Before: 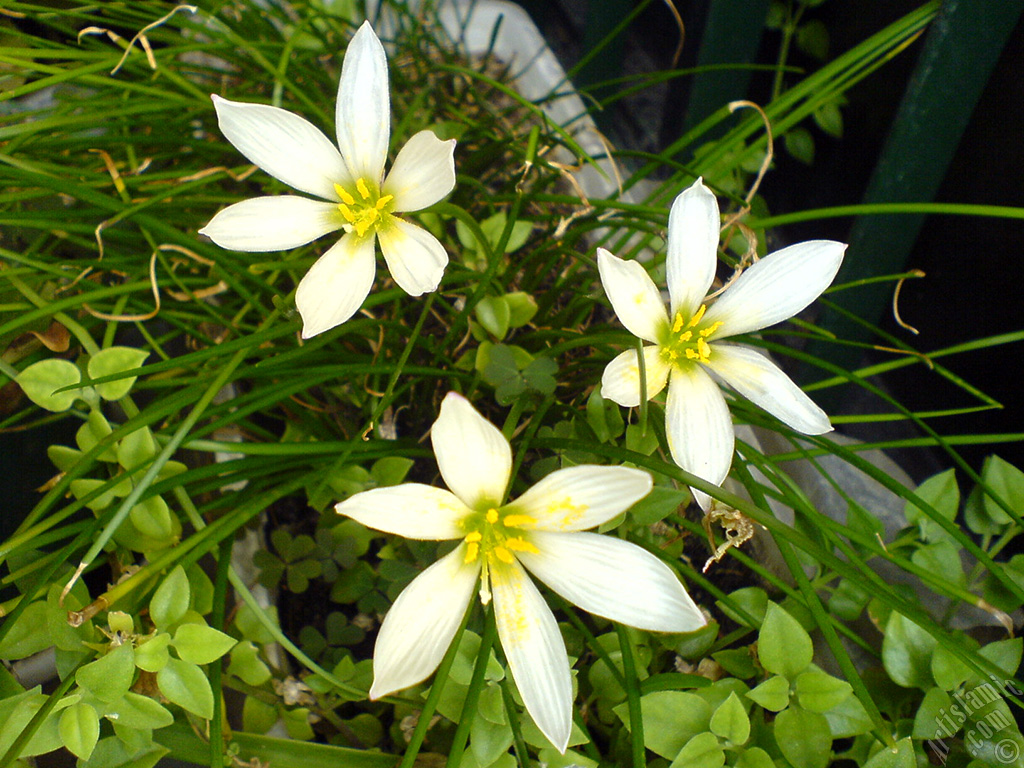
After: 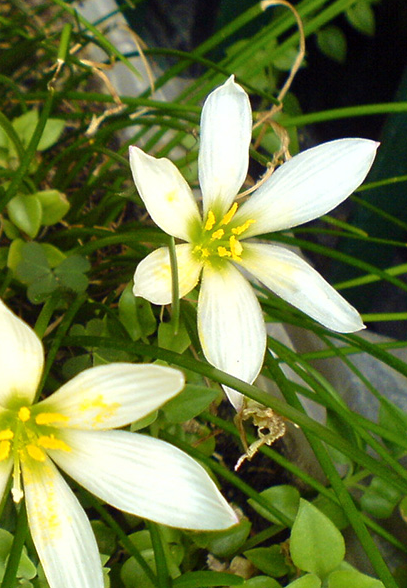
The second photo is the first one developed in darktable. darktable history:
shadows and highlights: radius 337.17, shadows 29.01, soften with gaussian
velvia: on, module defaults
crop: left 45.721%, top 13.393%, right 14.118%, bottom 10.01%
